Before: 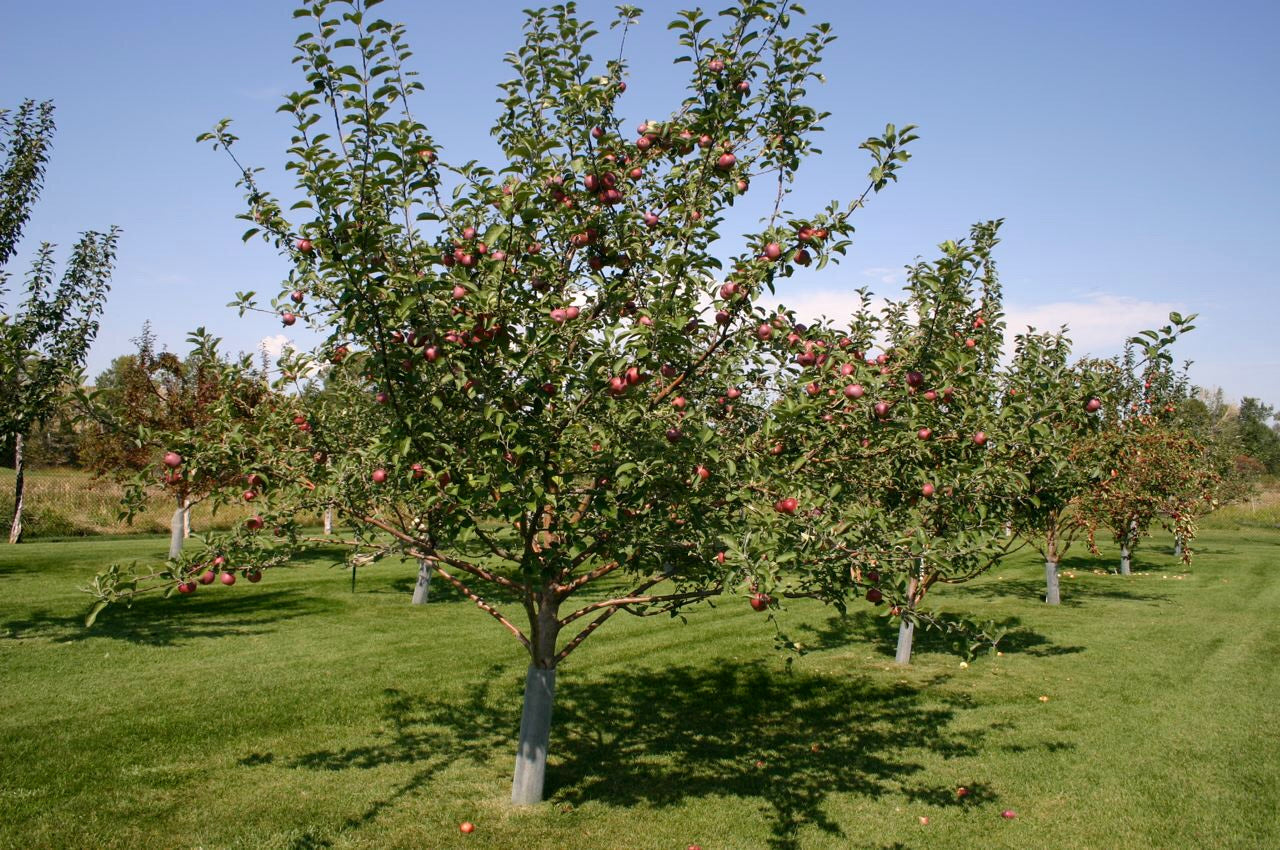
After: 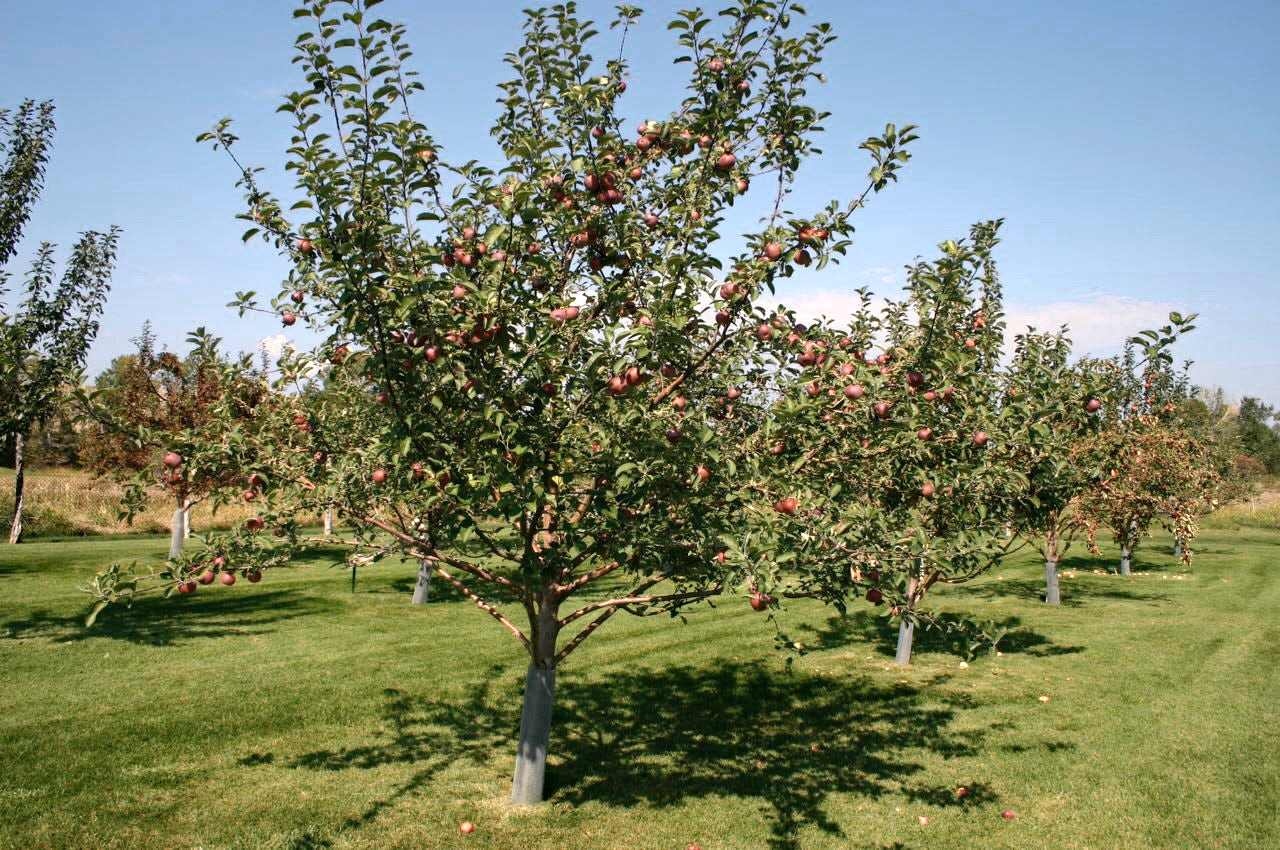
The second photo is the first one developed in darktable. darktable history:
haze removal: compatibility mode true, adaptive false
color zones: curves: ch0 [(0.018, 0.548) (0.224, 0.64) (0.425, 0.447) (0.675, 0.575) (0.732, 0.579)]; ch1 [(0.066, 0.487) (0.25, 0.5) (0.404, 0.43) (0.75, 0.421) (0.956, 0.421)]; ch2 [(0.044, 0.561) (0.215, 0.465) (0.399, 0.544) (0.465, 0.548) (0.614, 0.447) (0.724, 0.43) (0.882, 0.623) (0.956, 0.632)], mix 23.79%
